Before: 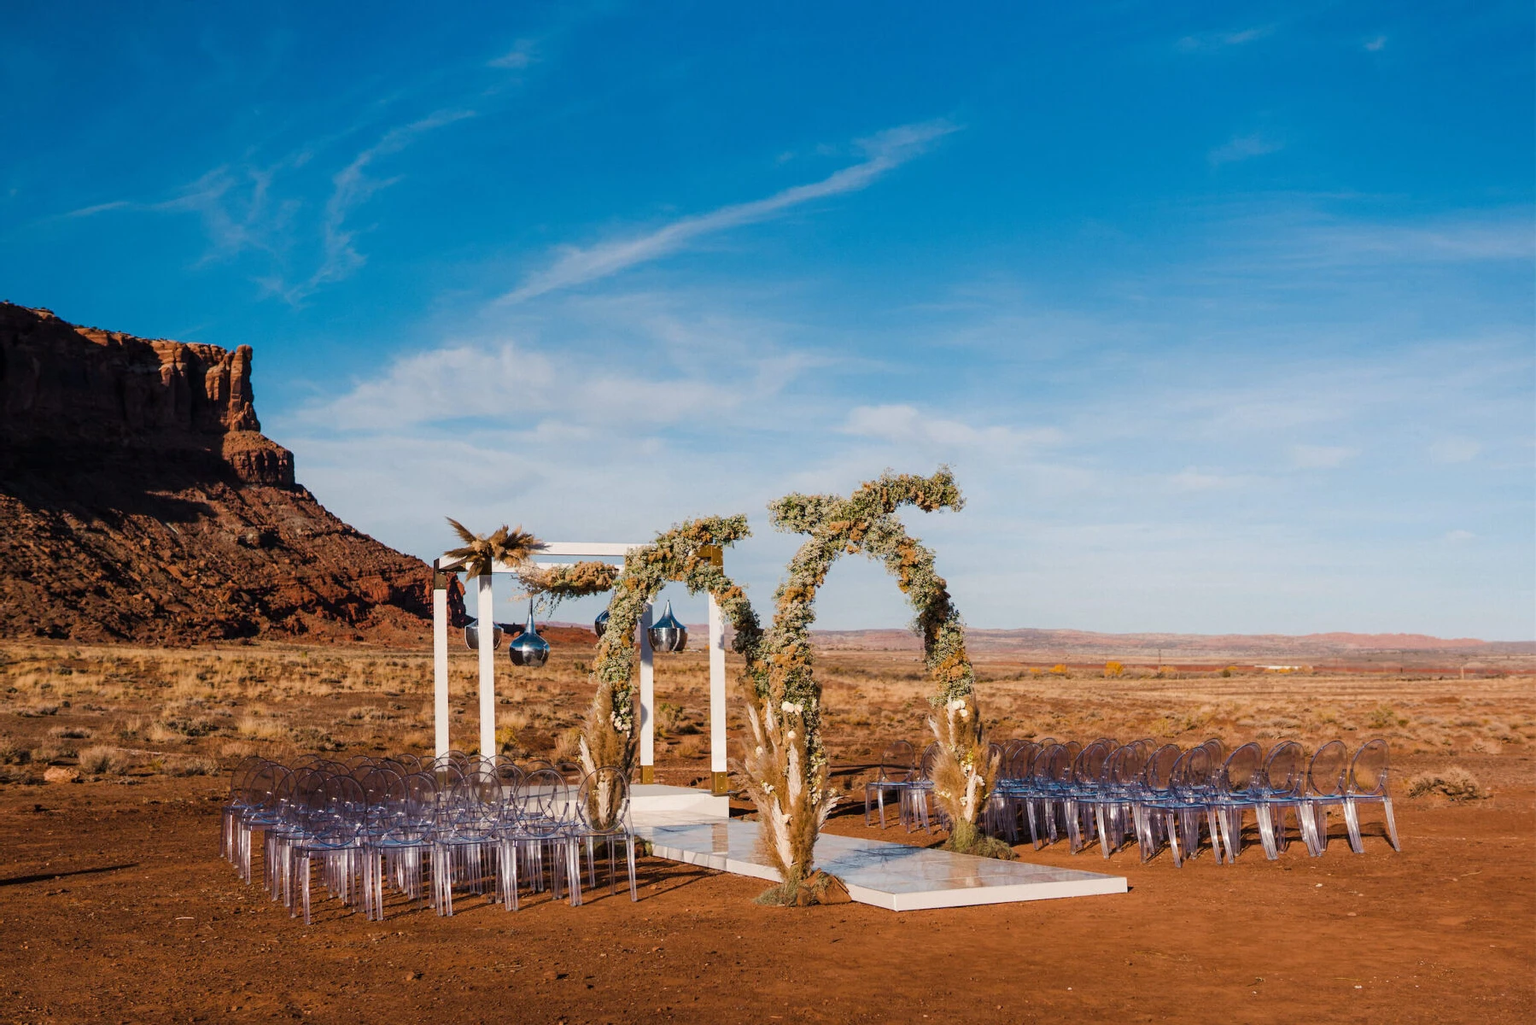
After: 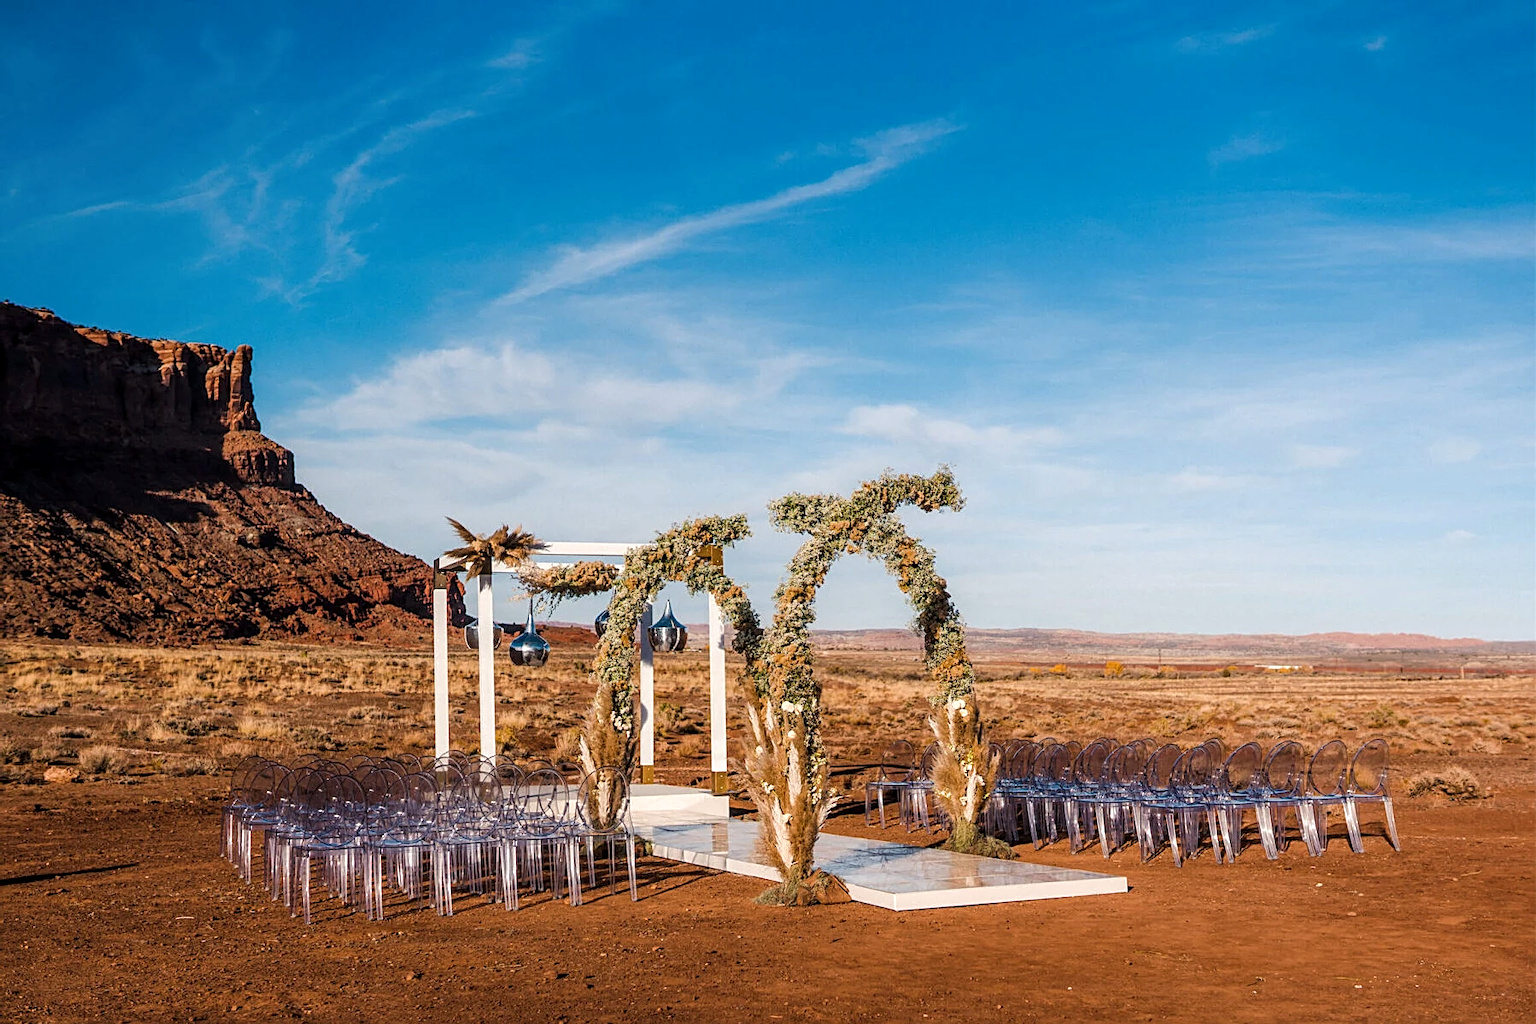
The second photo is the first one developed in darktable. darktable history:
tone equalizer: on, module defaults
local contrast: on, module defaults
exposure: exposure 0.152 EV, compensate highlight preservation false
sharpen: on, module defaults
